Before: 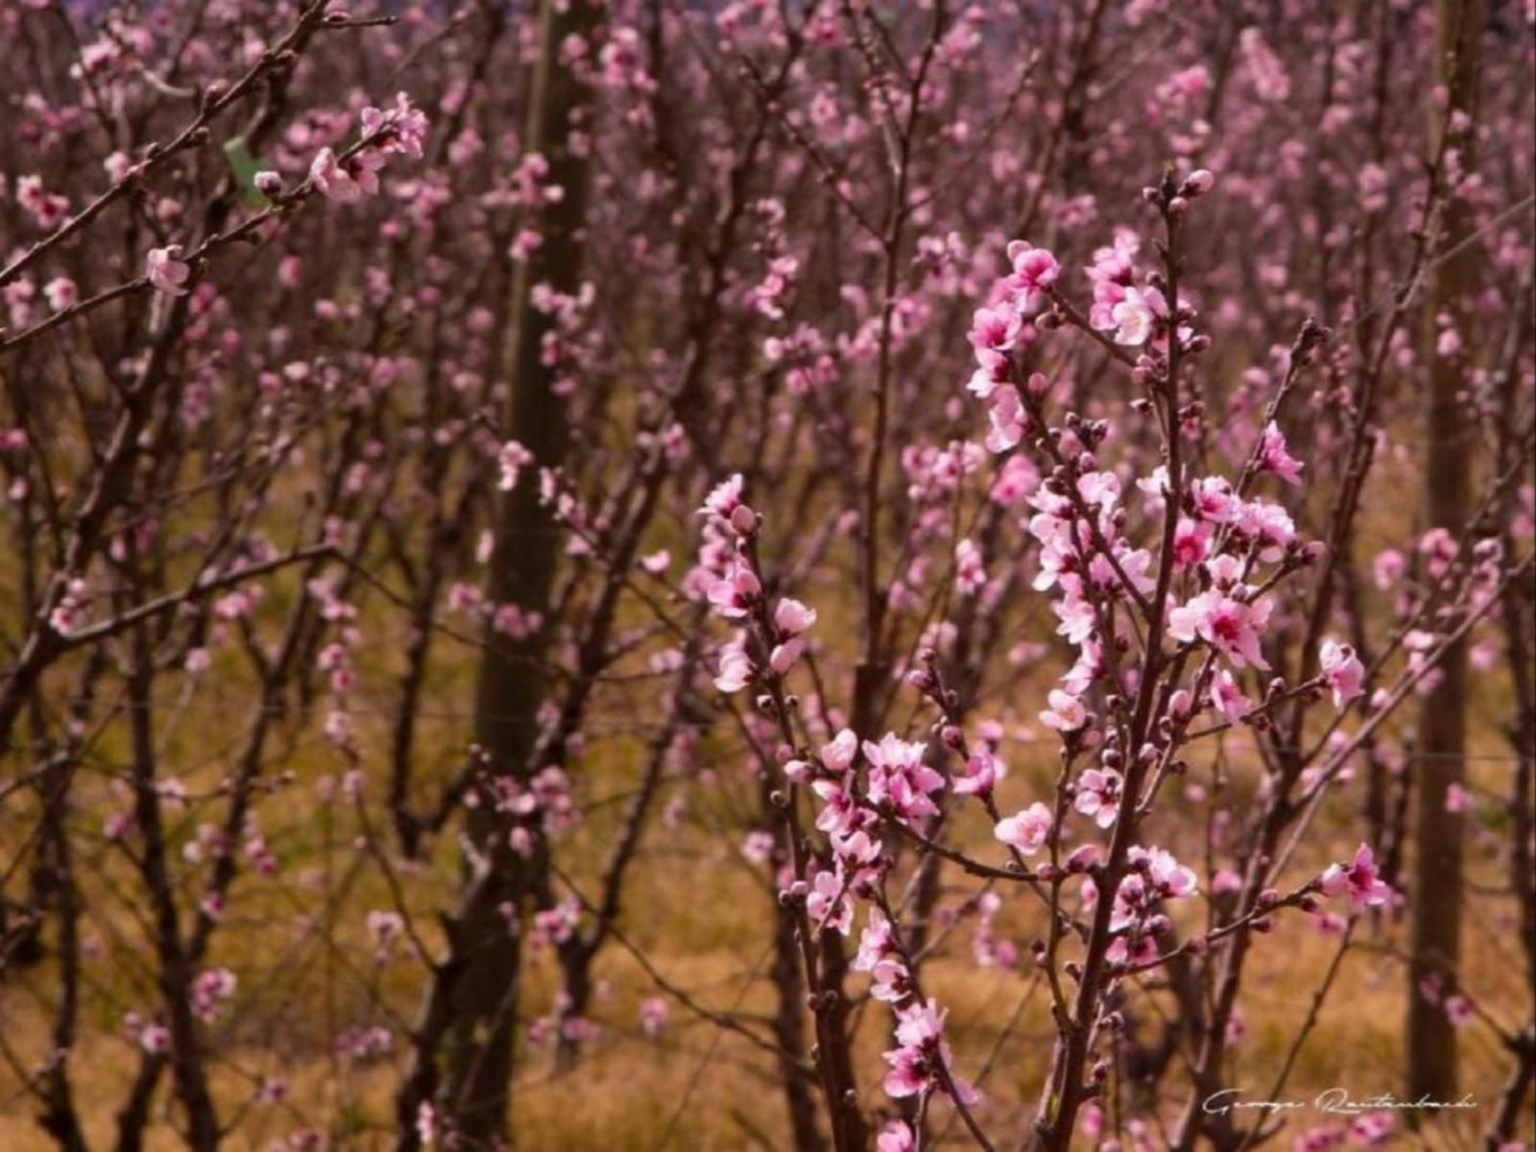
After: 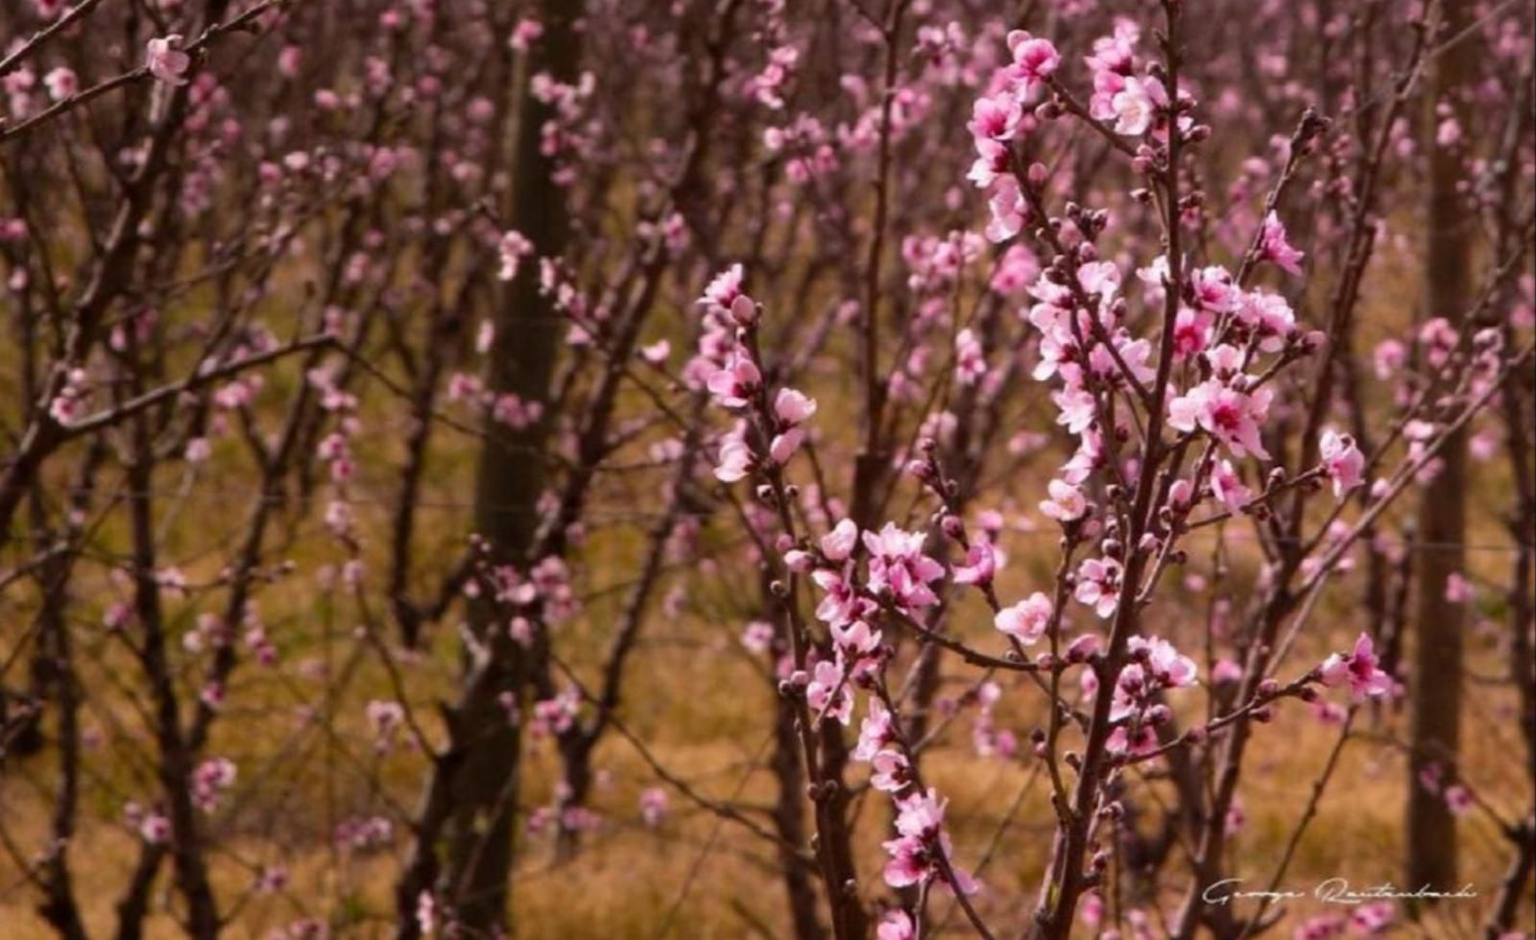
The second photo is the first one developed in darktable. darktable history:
crop and rotate: top 18.268%
